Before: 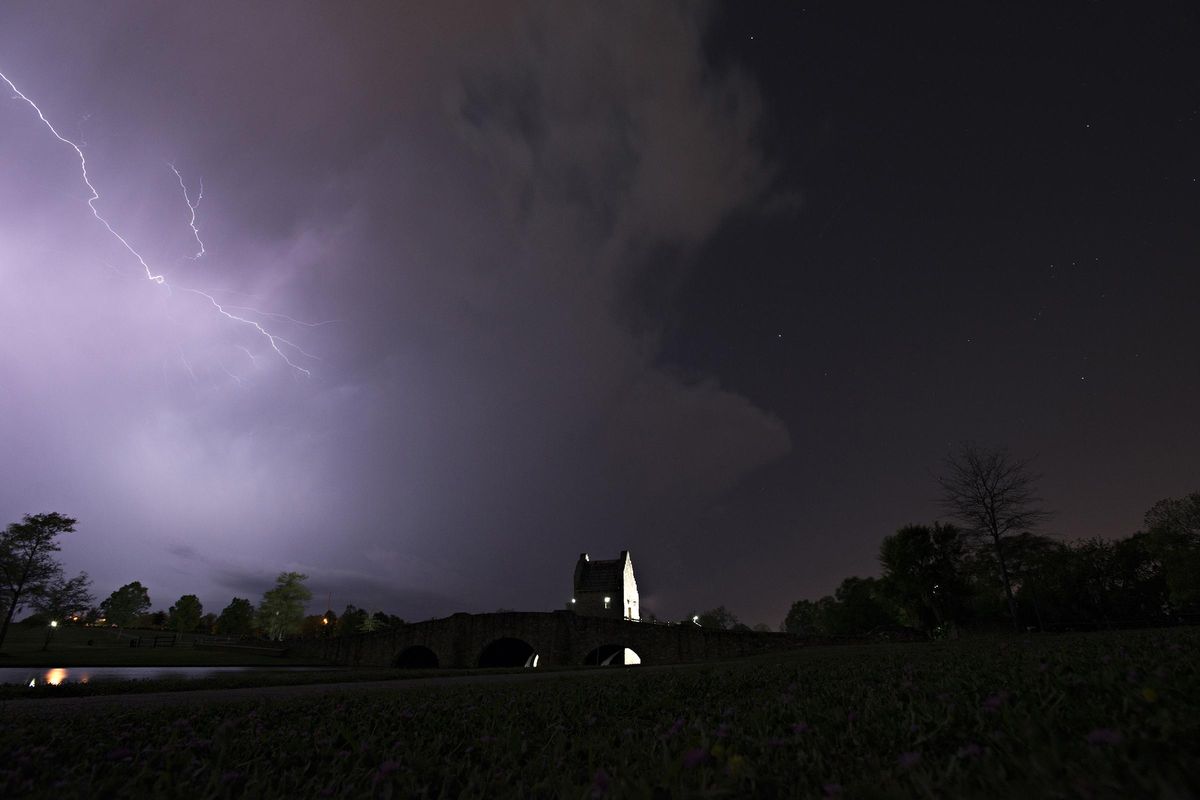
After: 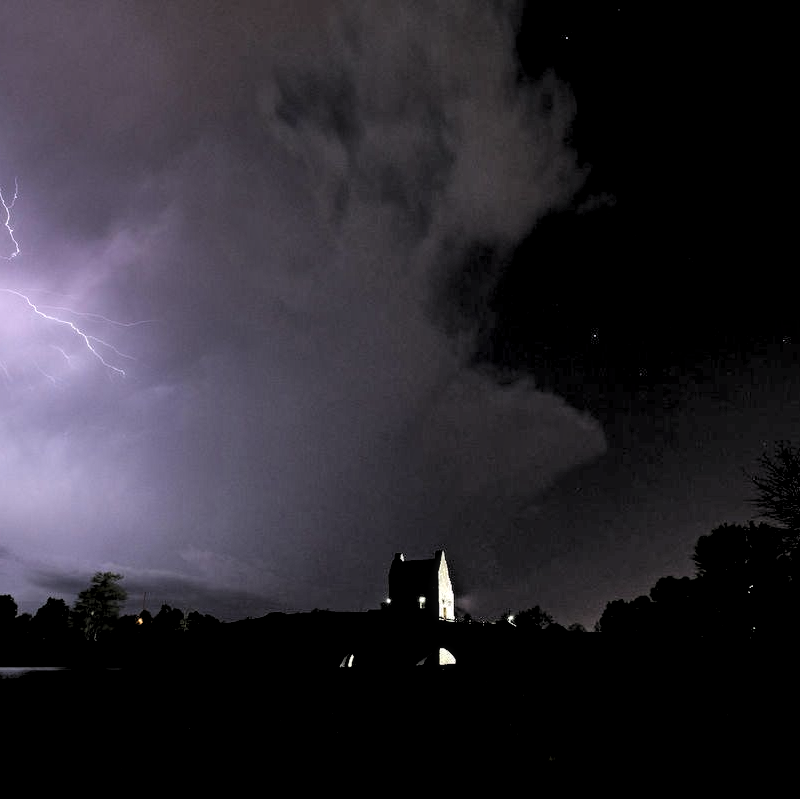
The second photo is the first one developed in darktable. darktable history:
local contrast: detail 130%
levels: levels [0.182, 0.542, 0.902]
contrast brightness saturation: contrast -0.09, brightness 0.051, saturation 0.076
shadows and highlights: soften with gaussian
crop and rotate: left 15.497%, right 17.795%
